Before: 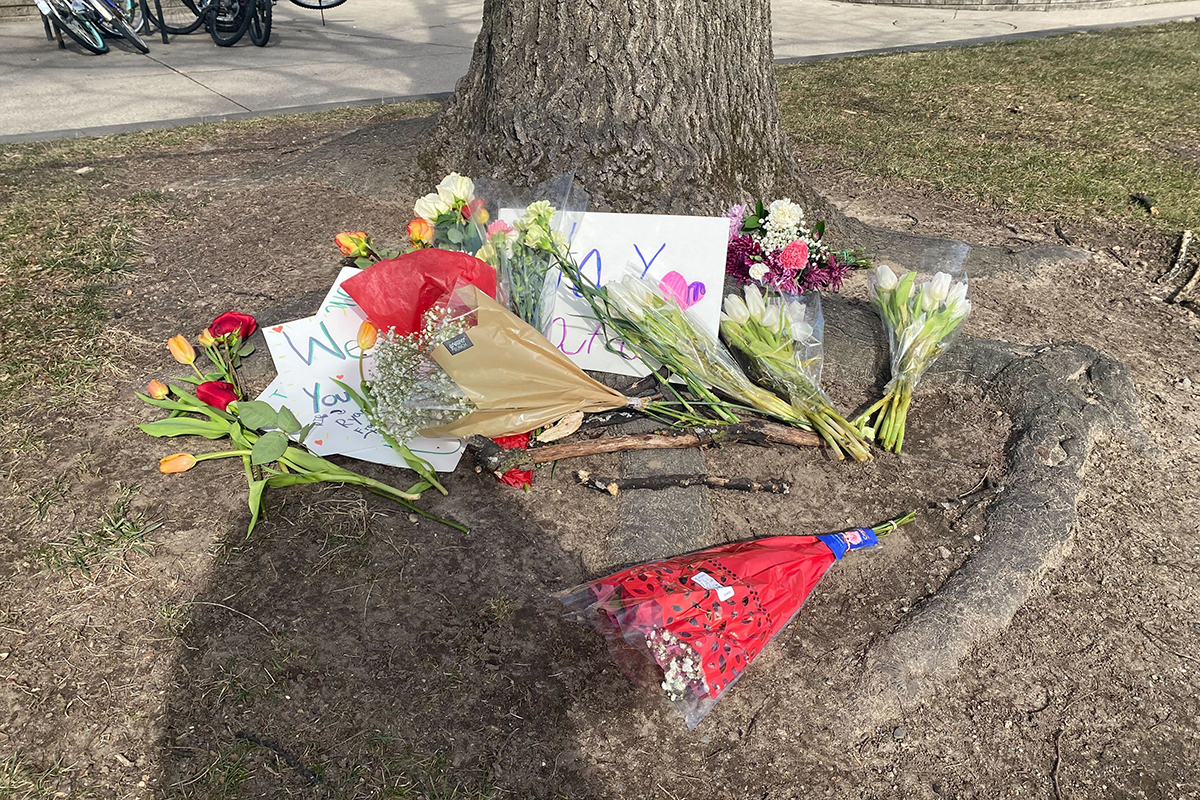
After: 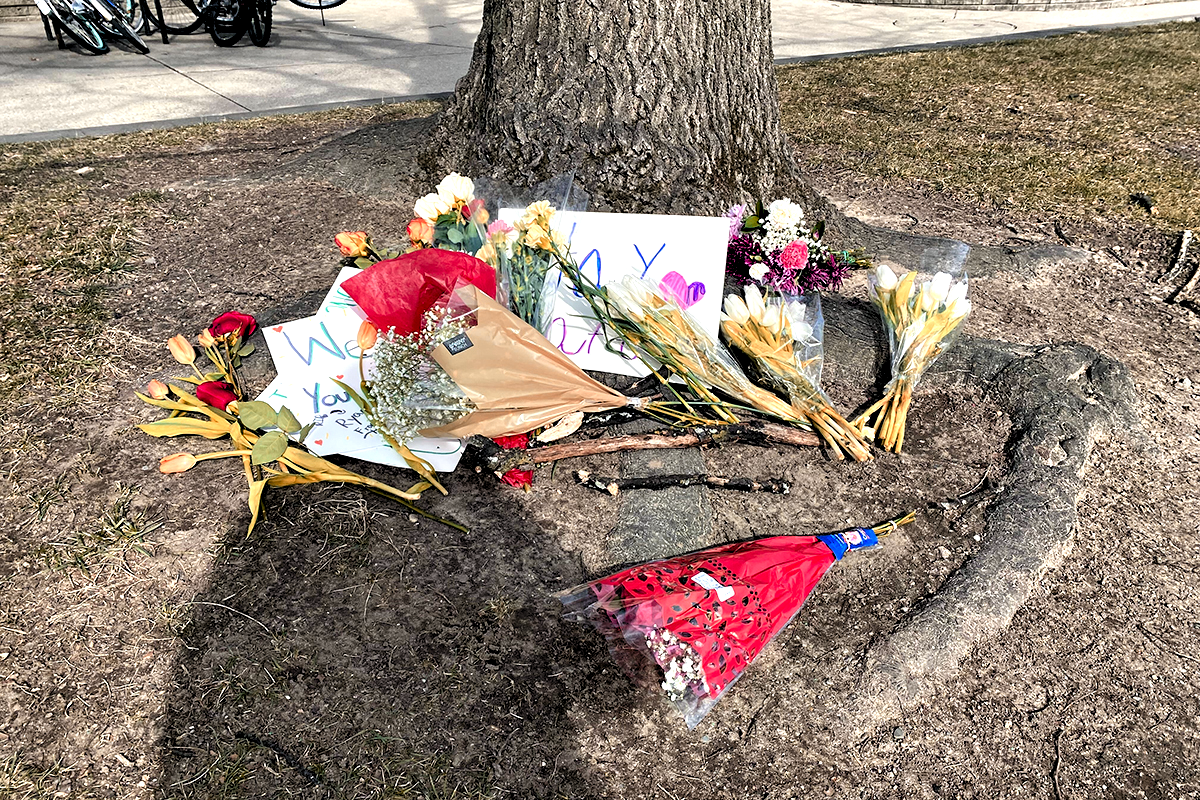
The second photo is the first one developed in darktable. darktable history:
contrast equalizer: octaves 7, y [[0.6 ×6], [0.55 ×6], [0 ×6], [0 ×6], [0 ×6]]
levels: levels [0.073, 0.497, 0.972]
color zones: curves: ch2 [(0, 0.5) (0.084, 0.497) (0.323, 0.335) (0.4, 0.497) (1, 0.5)]
